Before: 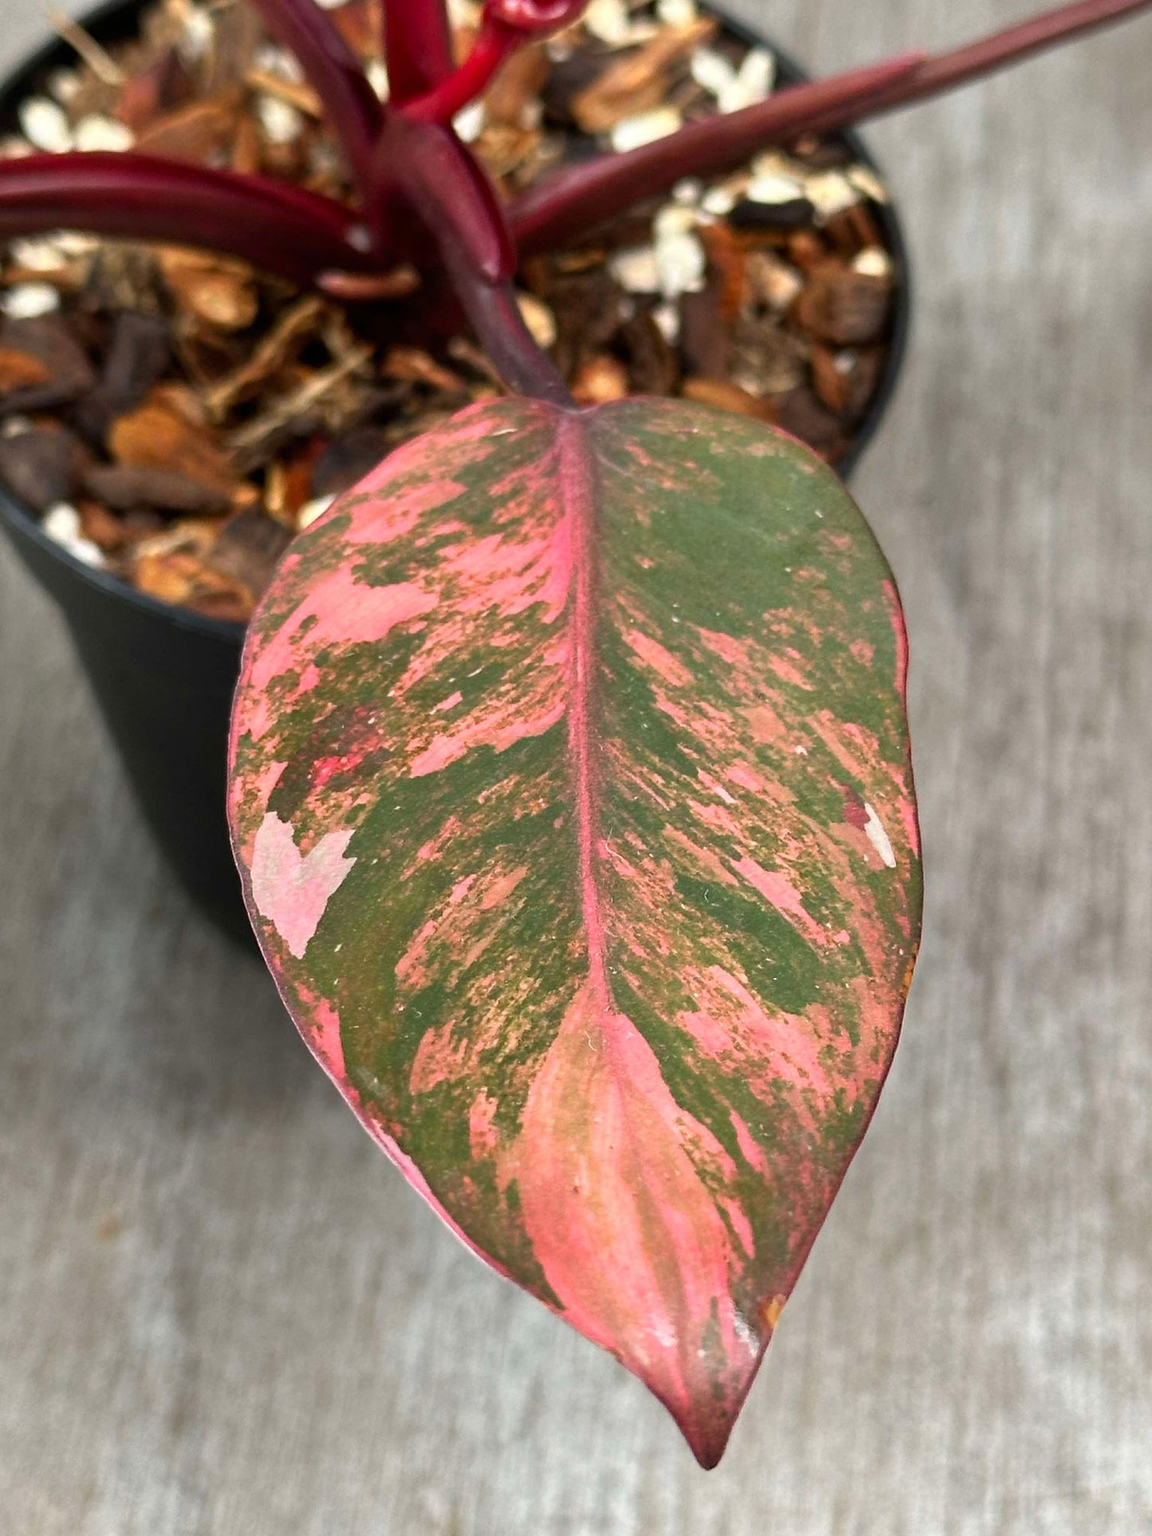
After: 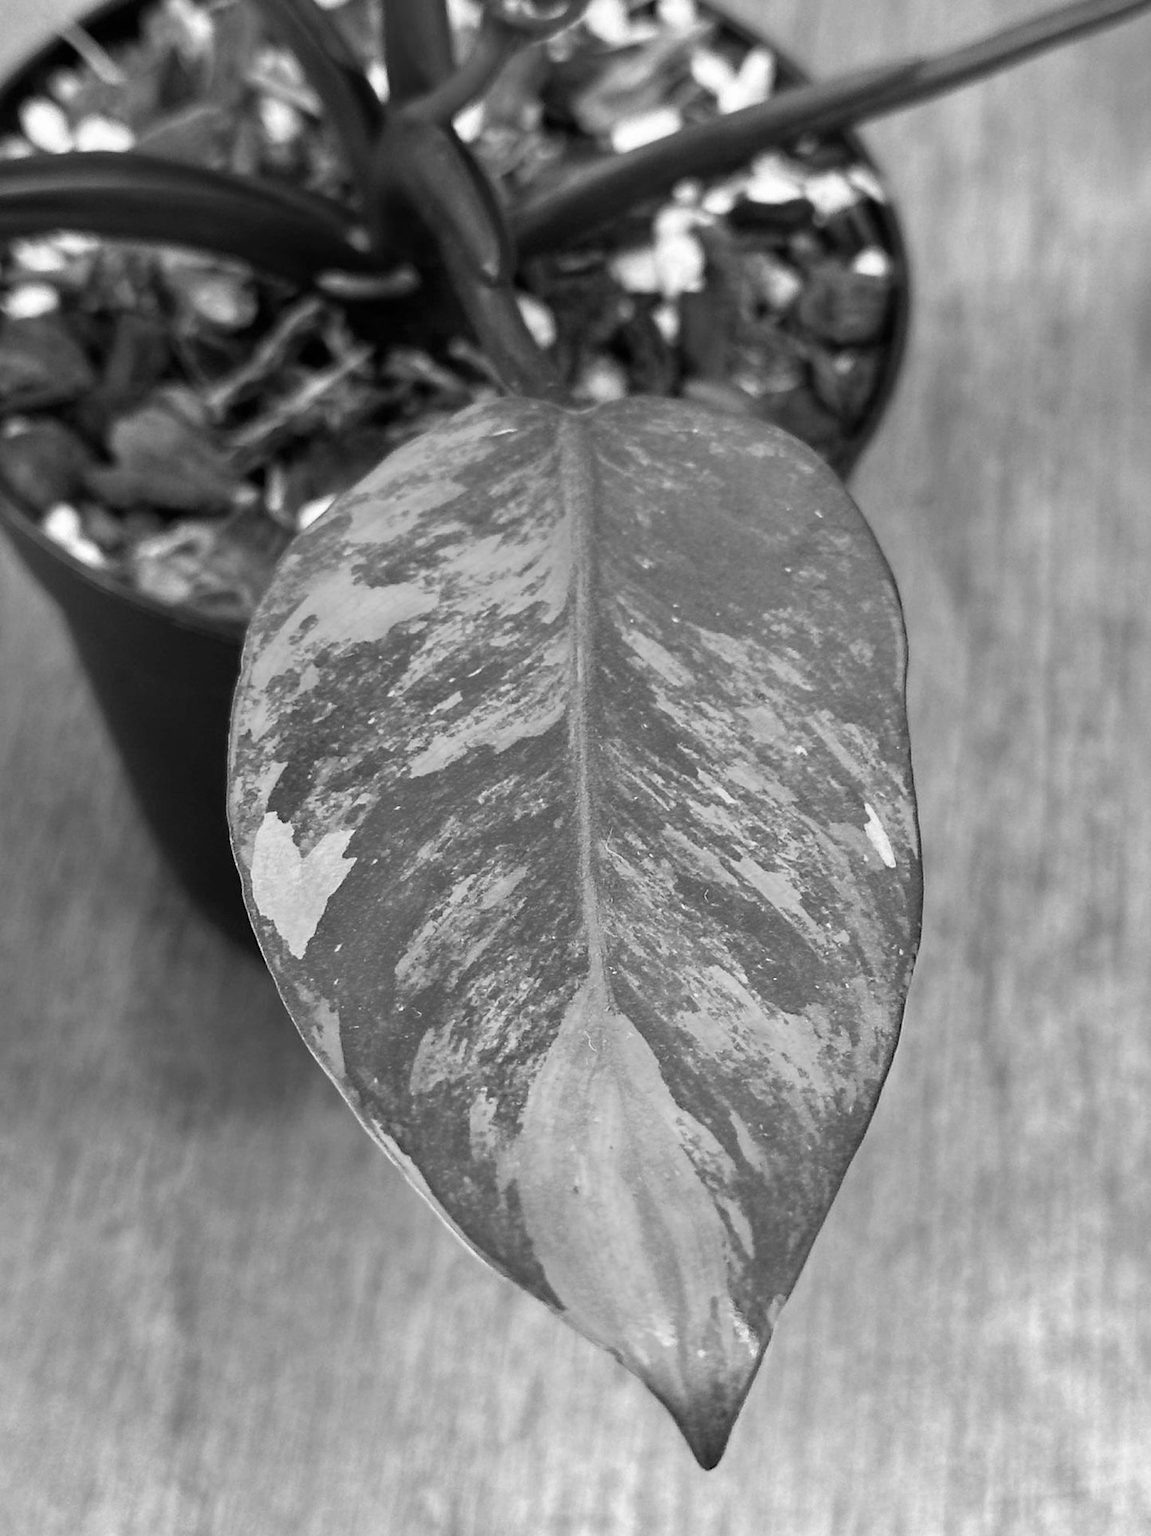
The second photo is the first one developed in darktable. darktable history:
monochrome: on, module defaults
color calibration: illuminant as shot in camera, x 0.358, y 0.373, temperature 4628.91 K
